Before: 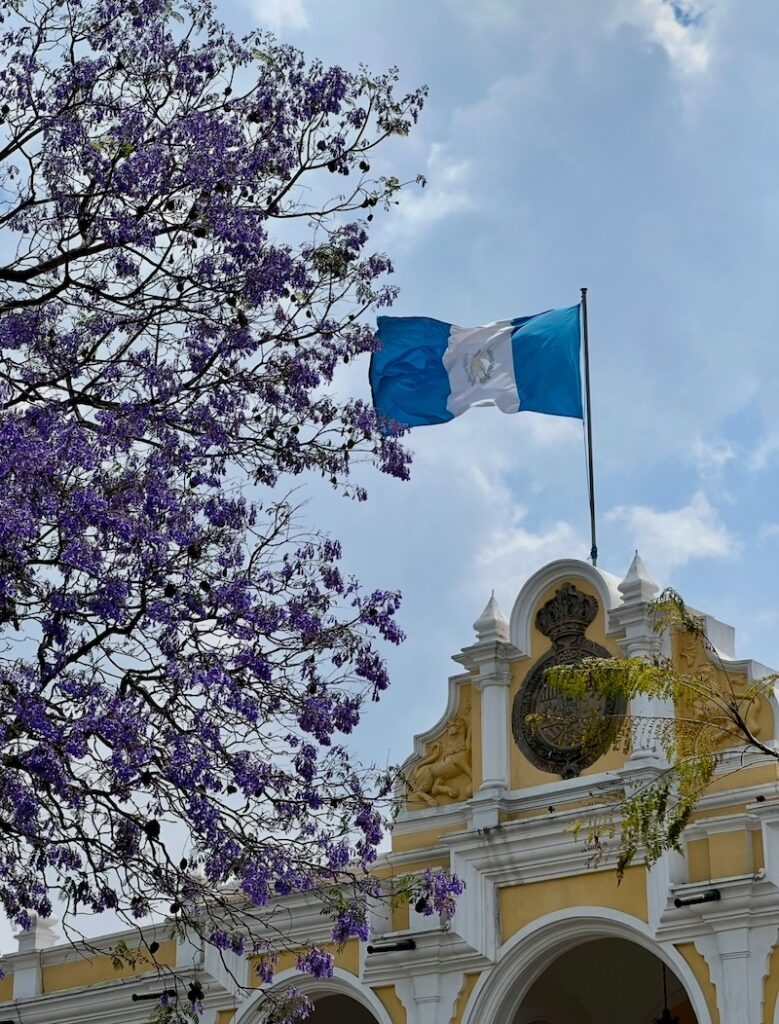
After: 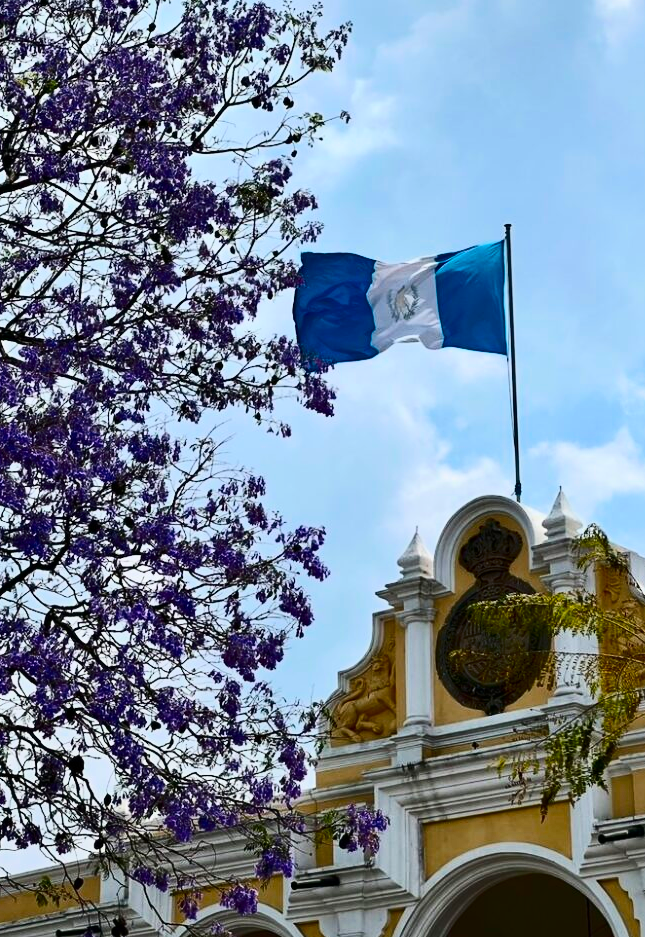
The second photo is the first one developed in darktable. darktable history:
contrast brightness saturation: contrast 0.4, brightness 0.05, saturation 0.25
color zones: curves: ch0 [(0, 0.444) (0.143, 0.442) (0.286, 0.441) (0.429, 0.441) (0.571, 0.441) (0.714, 0.441) (0.857, 0.442) (1, 0.444)]
crop: left 9.807%, top 6.259%, right 7.334%, bottom 2.177%
